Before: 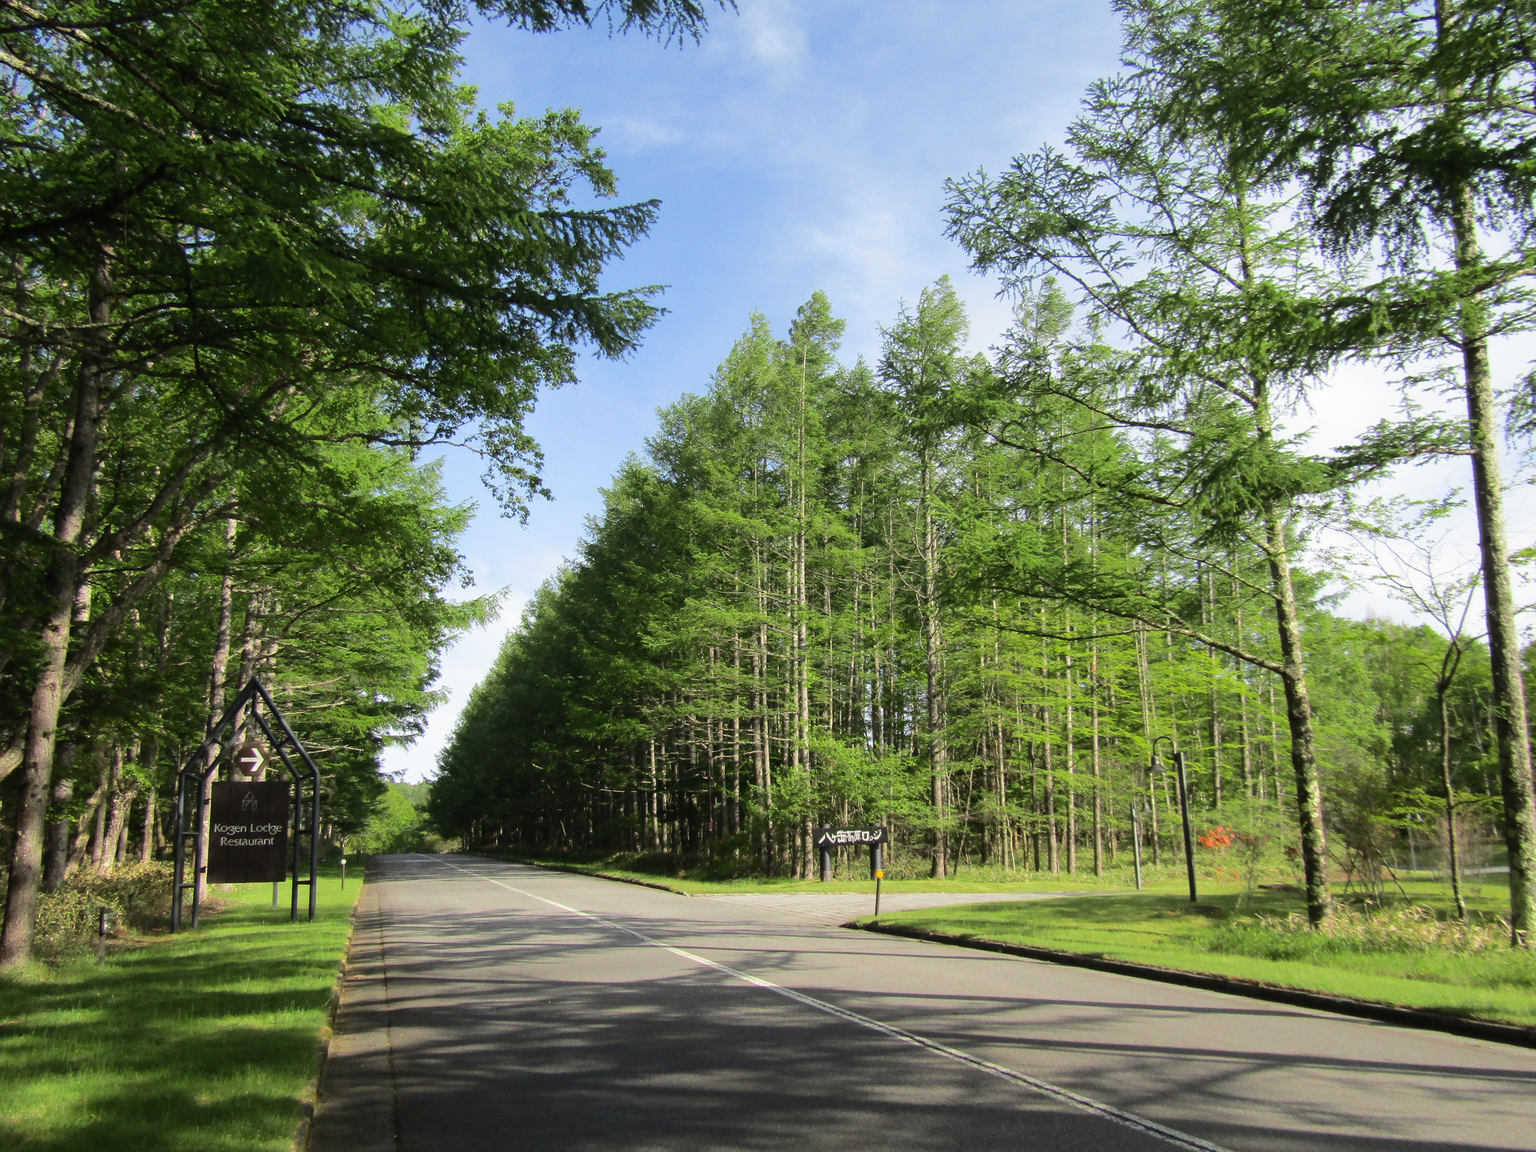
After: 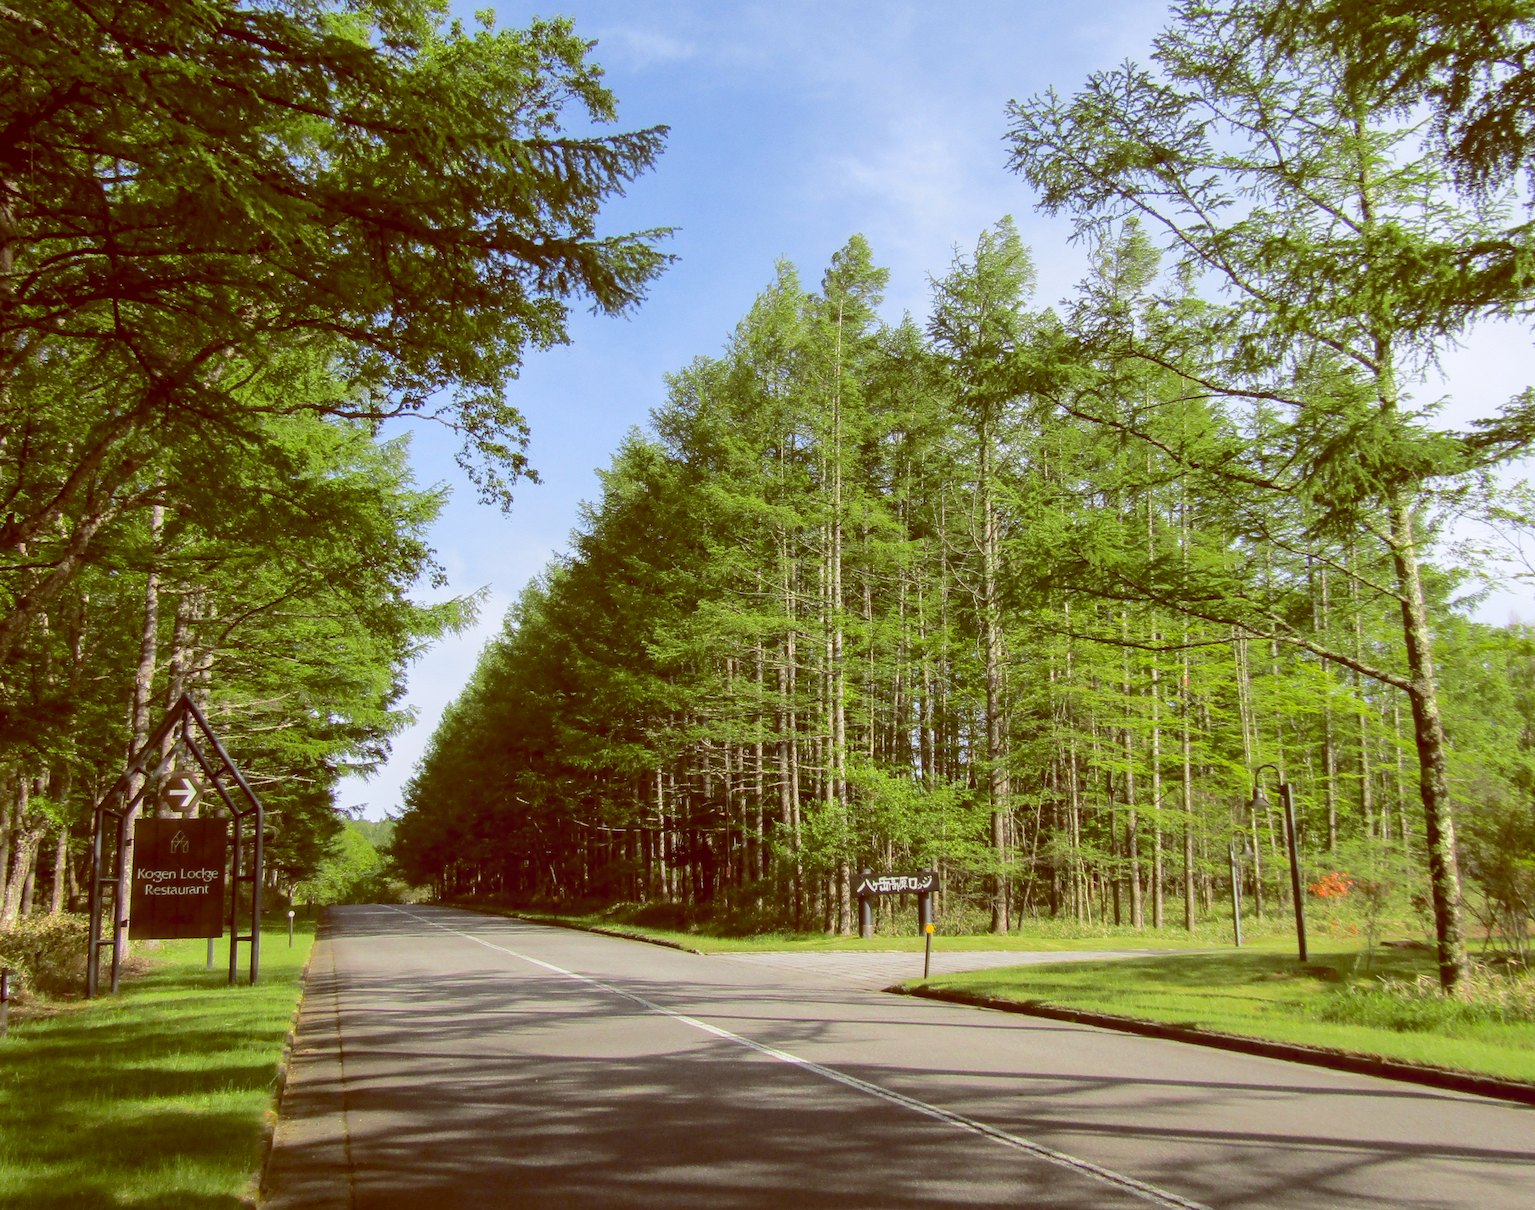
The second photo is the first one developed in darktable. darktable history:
local contrast: detail 110%
color balance: lift [1, 1.011, 0.999, 0.989], gamma [1.109, 1.045, 1.039, 0.955], gain [0.917, 0.936, 0.952, 1.064], contrast 2.32%, contrast fulcrum 19%, output saturation 101%
crop: left 6.446%, top 8.188%, right 9.538%, bottom 3.548%
